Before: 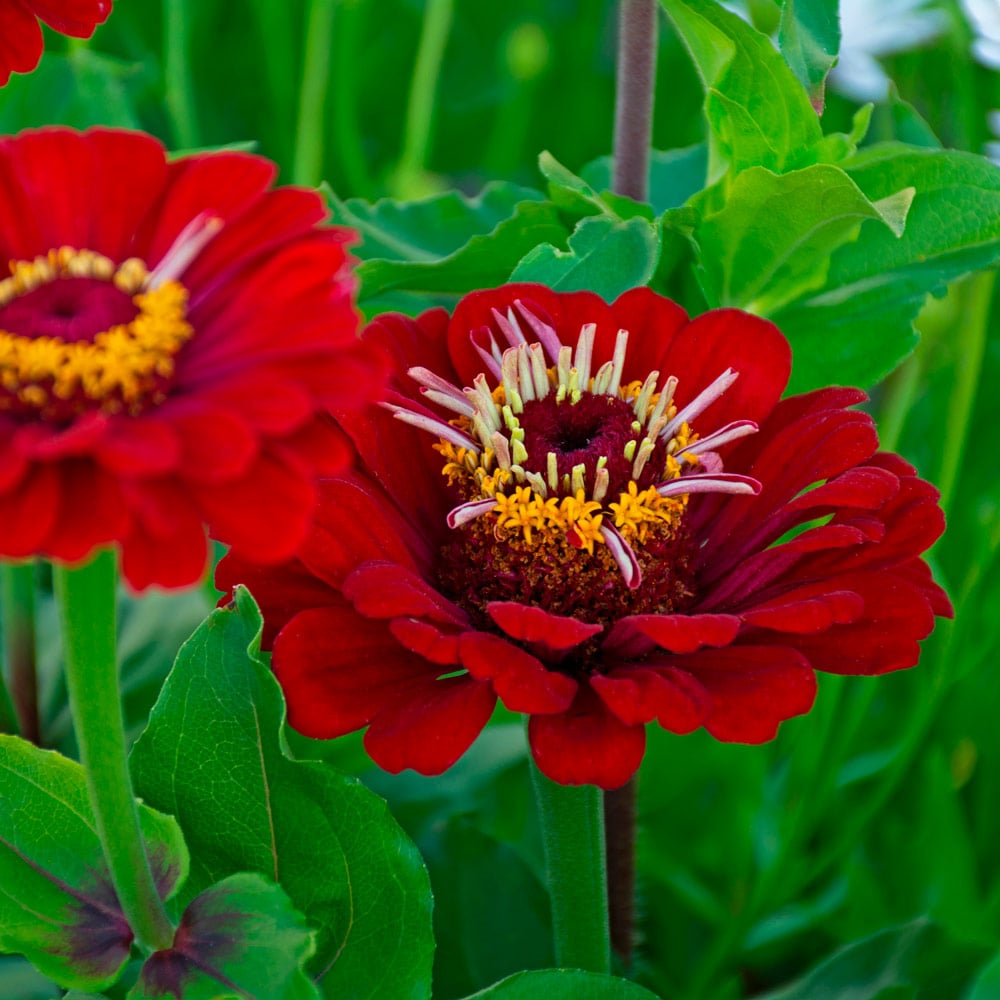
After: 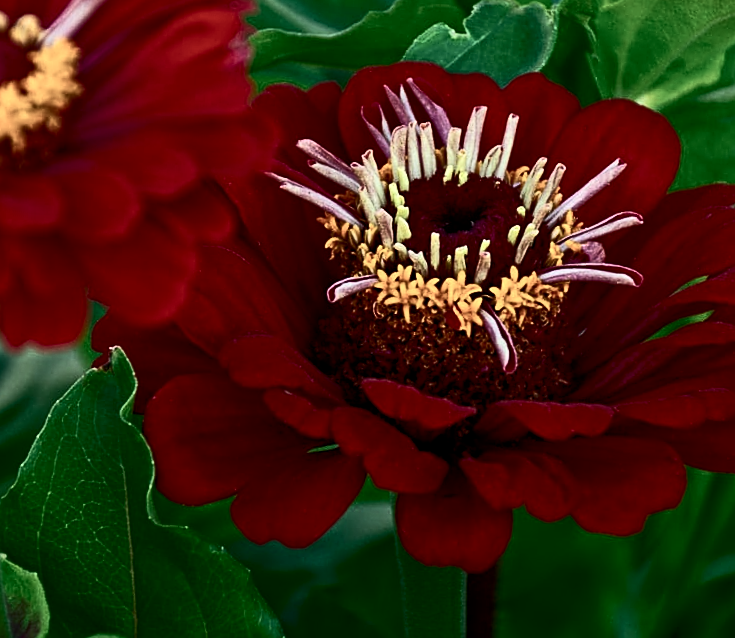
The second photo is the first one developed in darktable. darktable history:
sharpen: on, module defaults
shadows and highlights: shadows -21.3, highlights 100, soften with gaussian
local contrast: highlights 100%, shadows 100%, detail 120%, midtone range 0.2
contrast brightness saturation: contrast 0.28
crop and rotate: angle -3.37°, left 9.79%, top 20.73%, right 12.42%, bottom 11.82%
color balance rgb: perceptual saturation grading › highlights -31.88%, perceptual saturation grading › mid-tones 5.8%, perceptual saturation grading › shadows 18.12%, perceptual brilliance grading › highlights 3.62%, perceptual brilliance grading › mid-tones -18.12%, perceptual brilliance grading › shadows -41.3%
